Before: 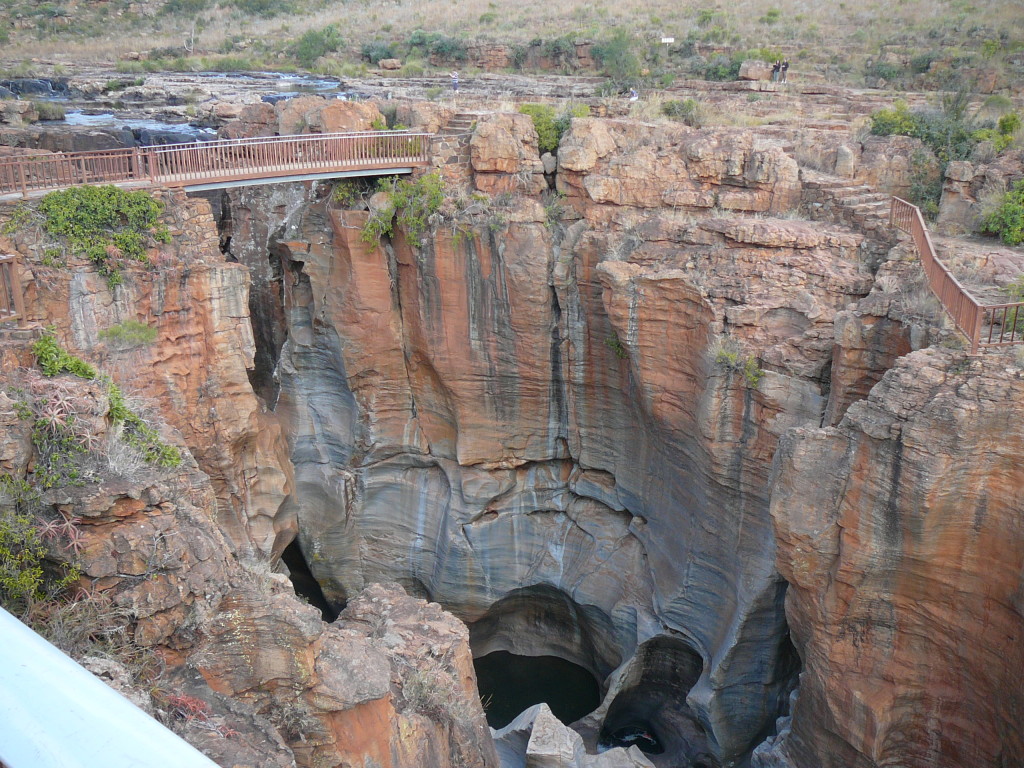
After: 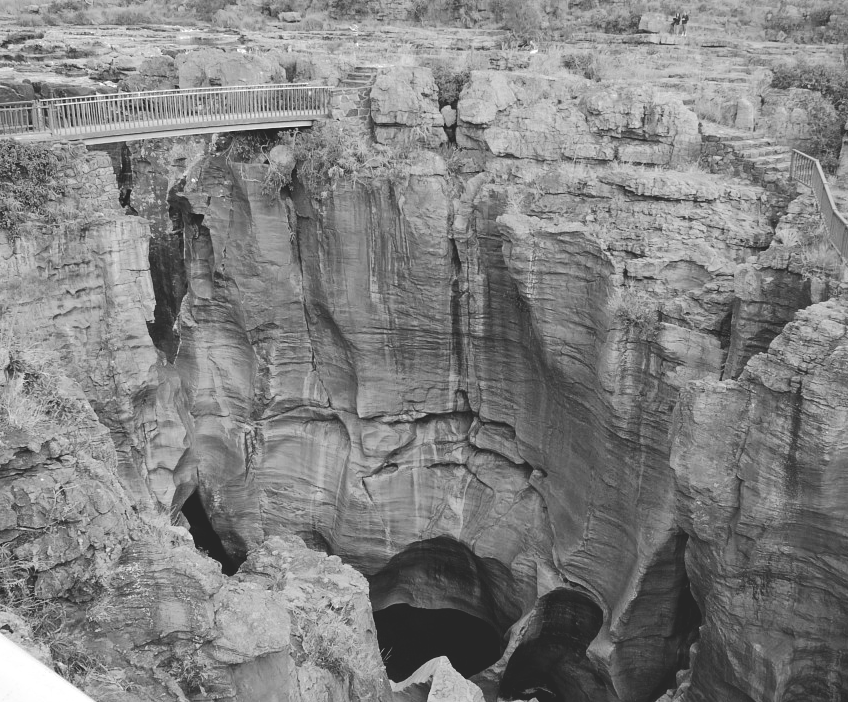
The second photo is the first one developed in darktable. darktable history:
color calibration: output gray [0.18, 0.41, 0.41, 0], illuminant custom, x 0.373, y 0.388, temperature 4270.28 K
crop: left 9.832%, top 6.225%, right 7.345%, bottom 2.278%
tone curve: curves: ch0 [(0, 0) (0.003, 0.15) (0.011, 0.151) (0.025, 0.15) (0.044, 0.15) (0.069, 0.151) (0.1, 0.153) (0.136, 0.16) (0.177, 0.183) (0.224, 0.21) (0.277, 0.253) (0.335, 0.309) (0.399, 0.389) (0.468, 0.479) (0.543, 0.58) (0.623, 0.677) (0.709, 0.747) (0.801, 0.808) (0.898, 0.87) (1, 1)], color space Lab, independent channels, preserve colors none
